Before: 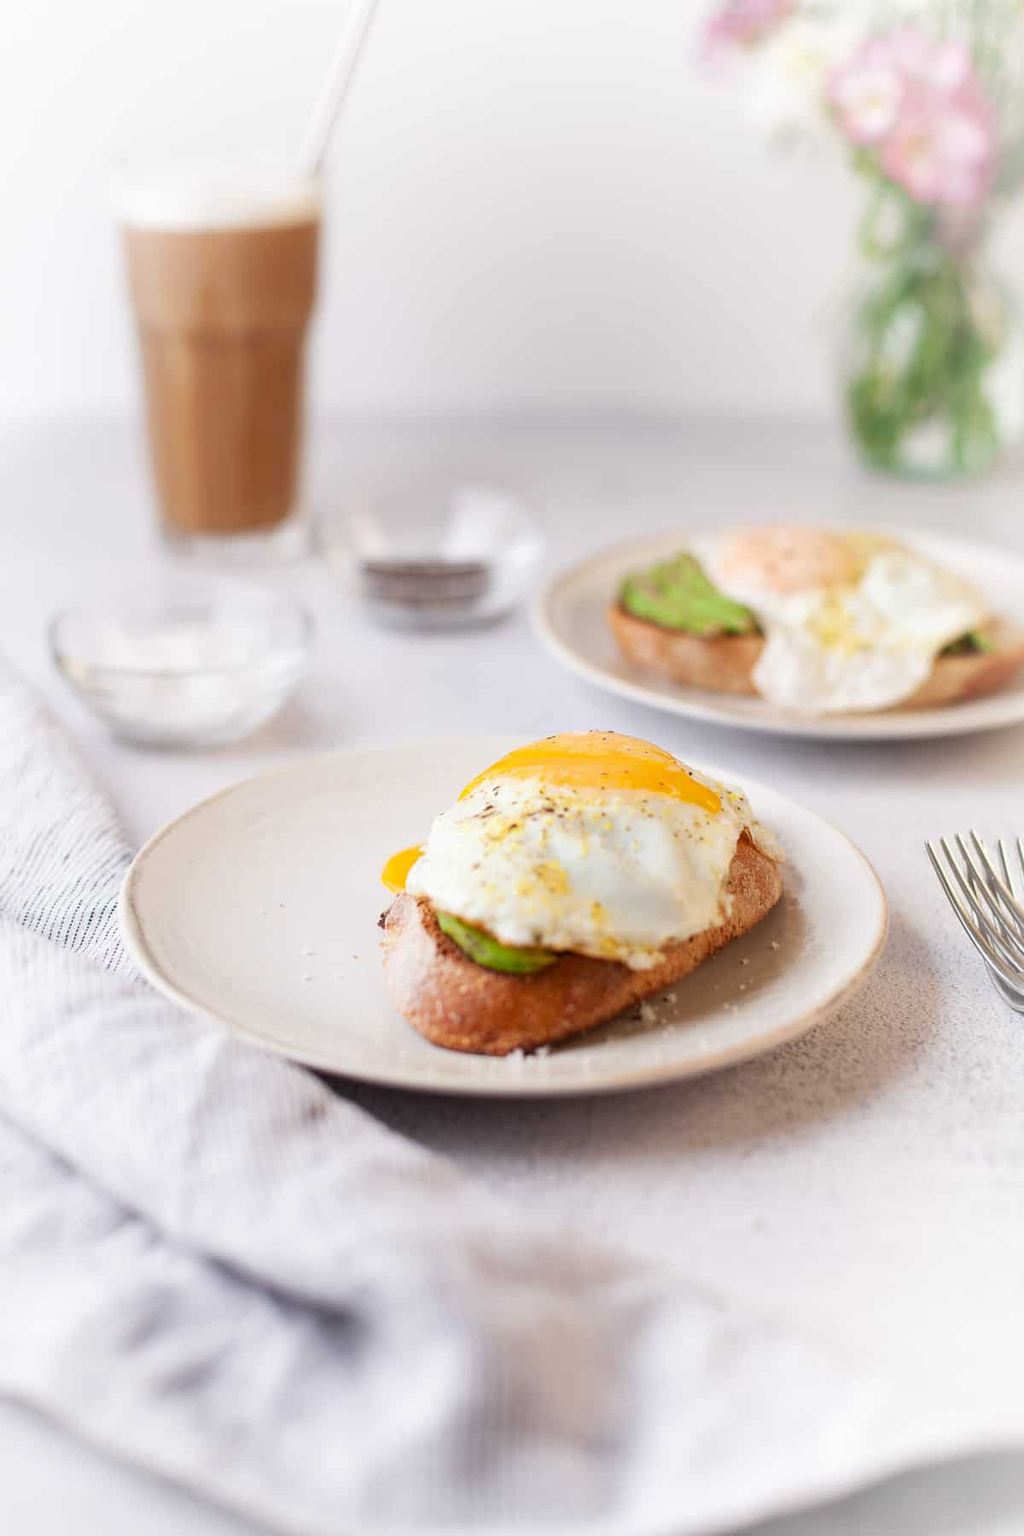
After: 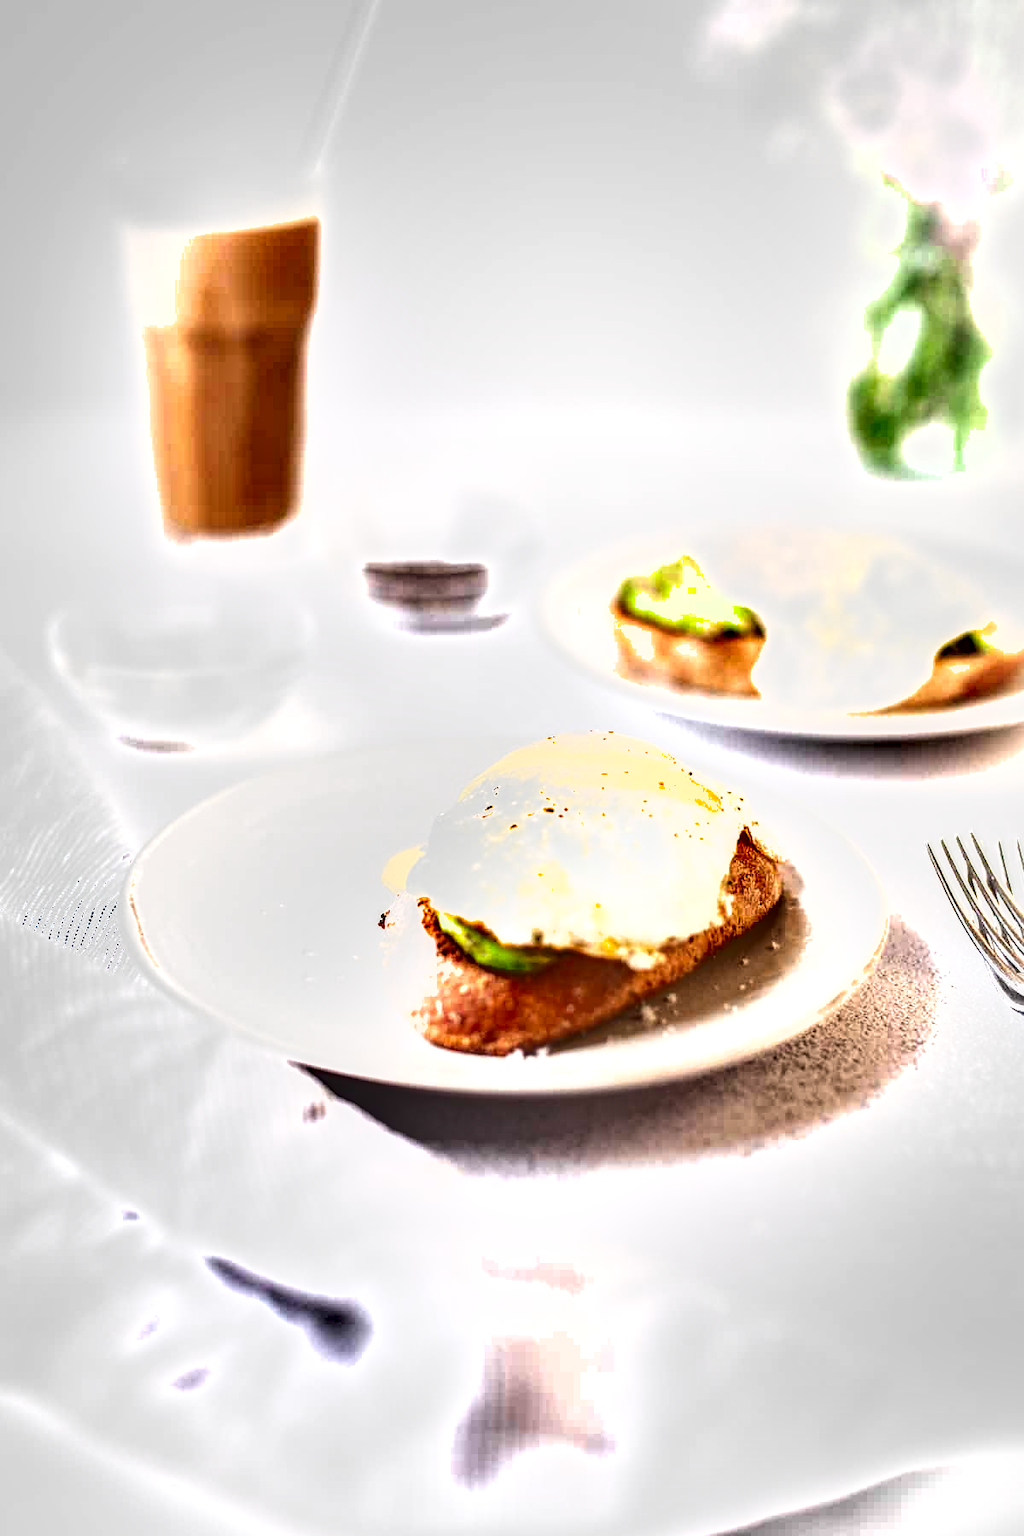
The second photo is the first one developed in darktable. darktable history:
shadows and highlights: shadows 52.42, soften with gaussian
local contrast: detail 130%
contrast brightness saturation: saturation -0.05
color balance: contrast -0.5%
exposure: black level correction 0, exposure 1.2 EV, compensate exposure bias true, compensate highlight preservation false
